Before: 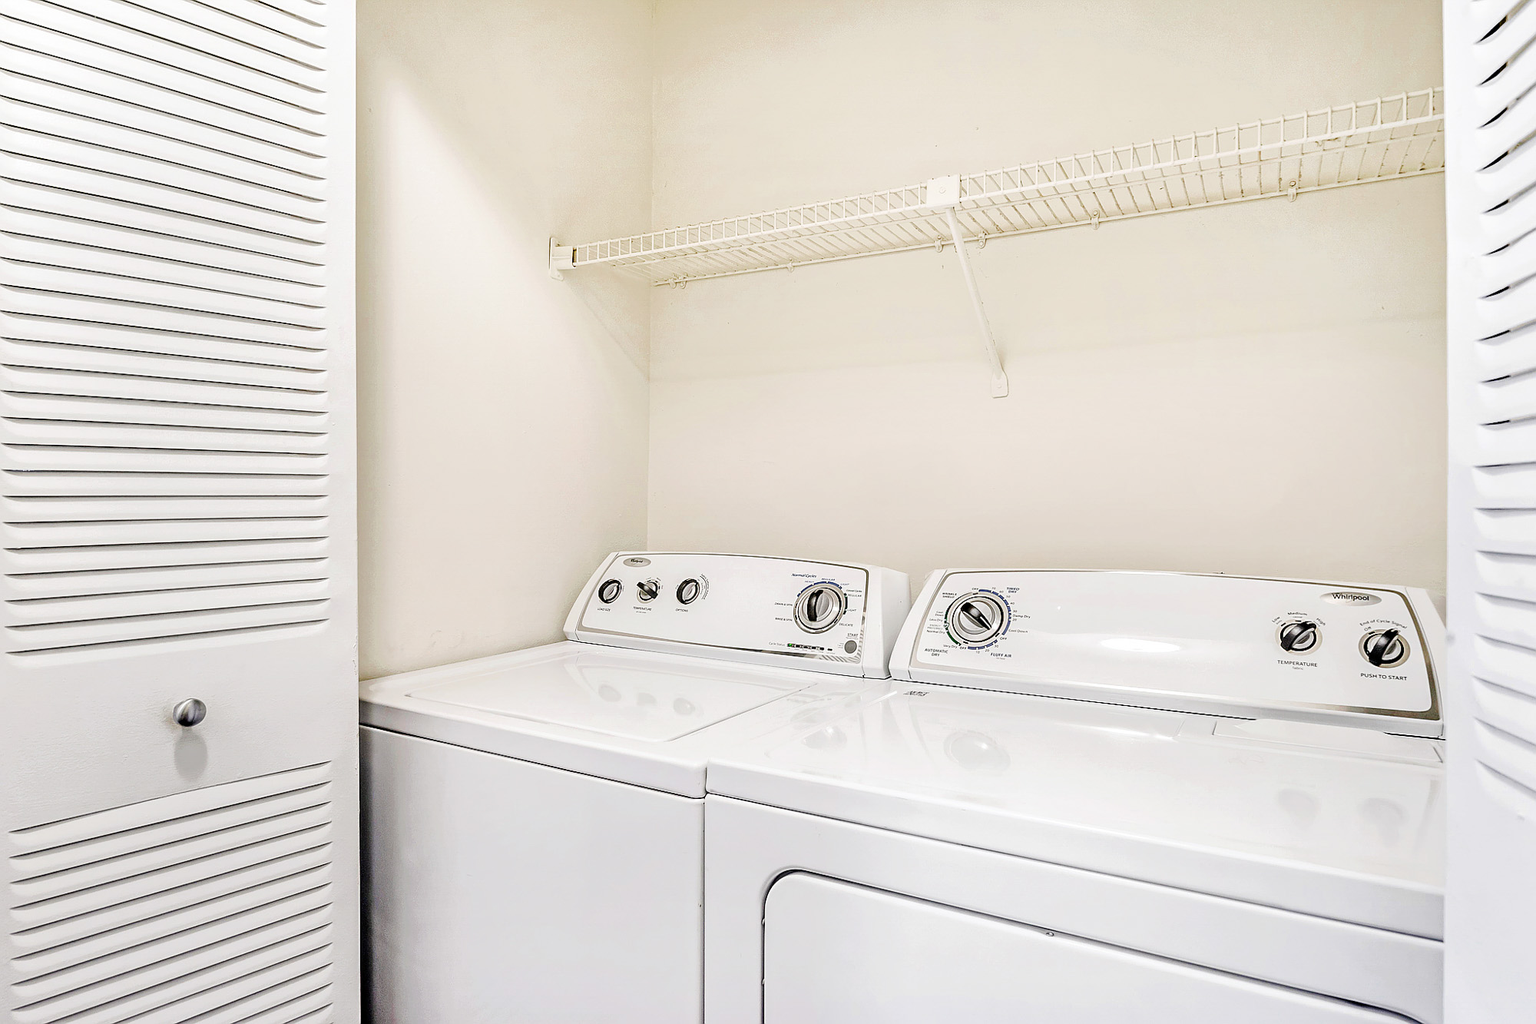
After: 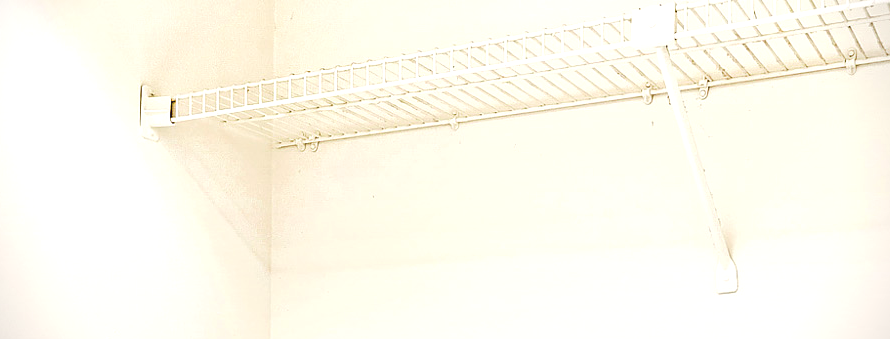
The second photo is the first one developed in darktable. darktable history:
vignetting: fall-off start 89.28%, fall-off radius 44.27%, width/height ratio 1.167
crop: left 28.761%, top 16.823%, right 26.728%, bottom 57.718%
tone equalizer: -7 EV 0.148 EV, -6 EV 0.637 EV, -5 EV 1.16 EV, -4 EV 1.34 EV, -3 EV 1.15 EV, -2 EV 0.6 EV, -1 EV 0.154 EV, mask exposure compensation -0.493 EV
exposure: black level correction 0, exposure 0.499 EV, compensate highlight preservation false
